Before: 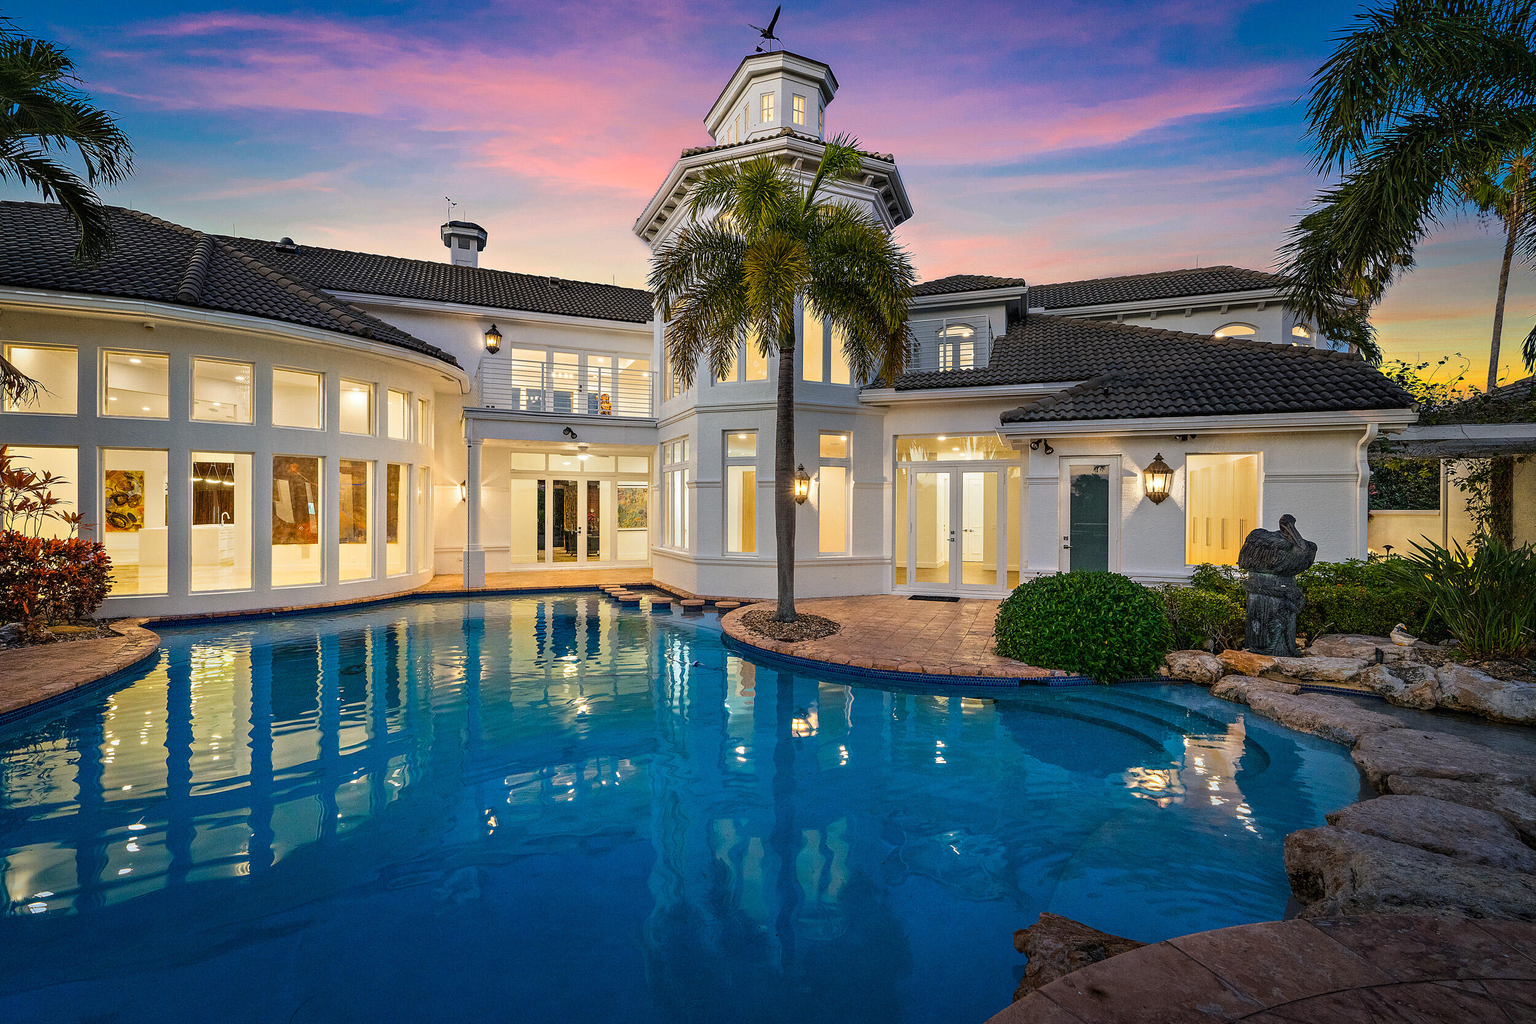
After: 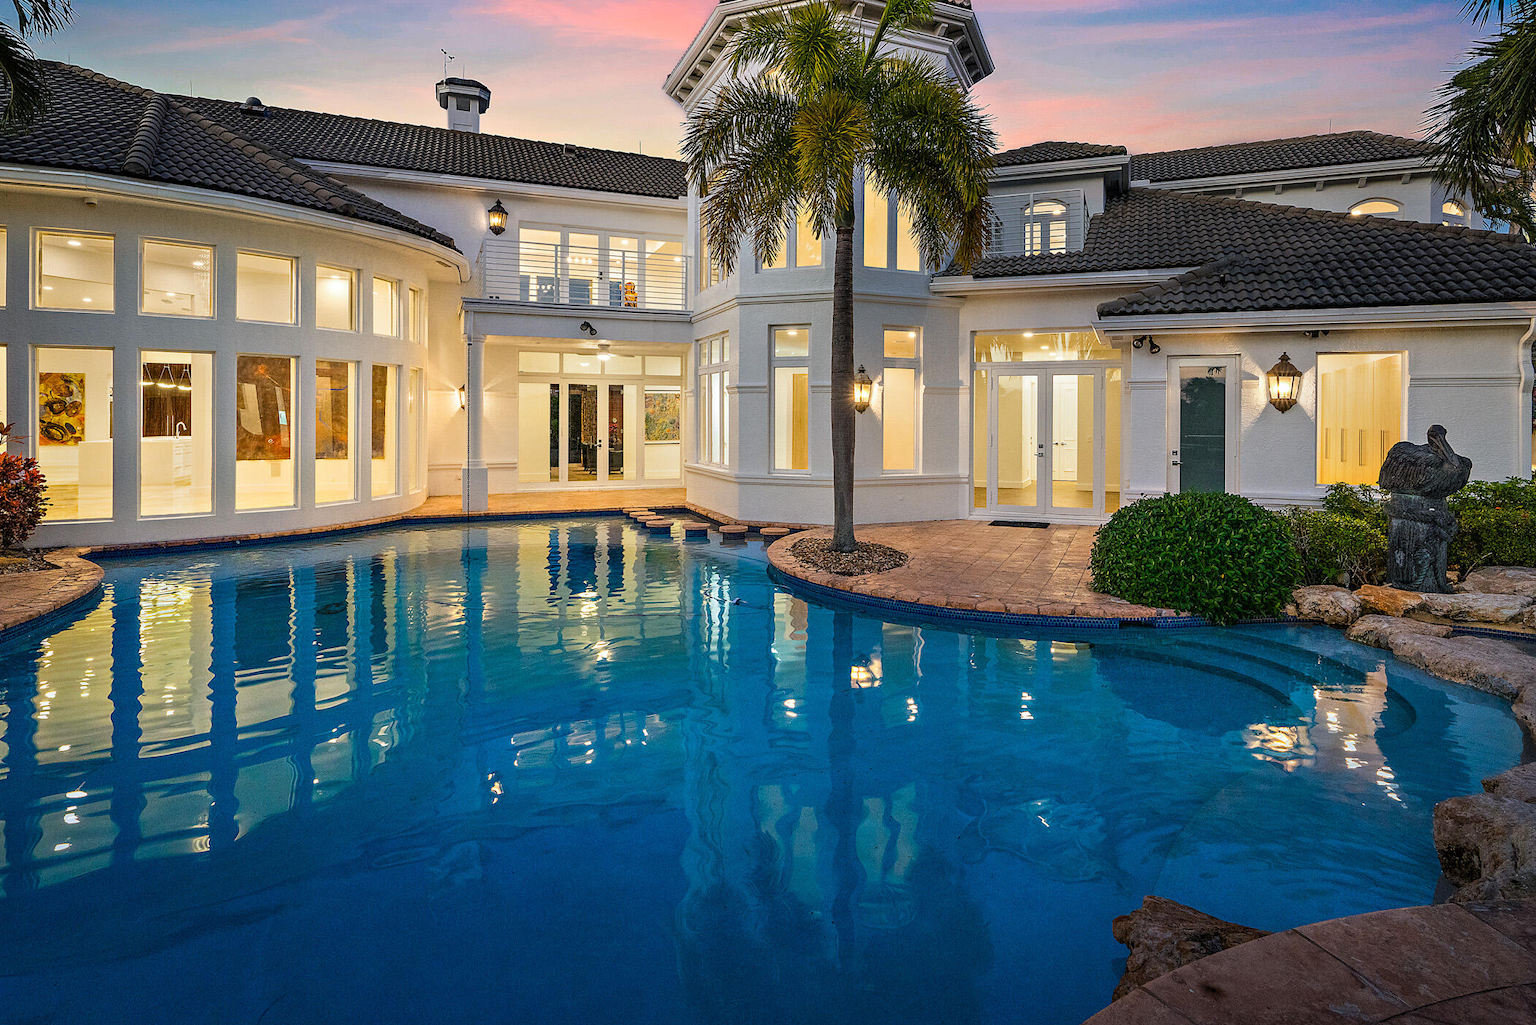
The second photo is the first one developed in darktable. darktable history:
crop and rotate: left 4.774%, top 15.297%, right 10.64%
